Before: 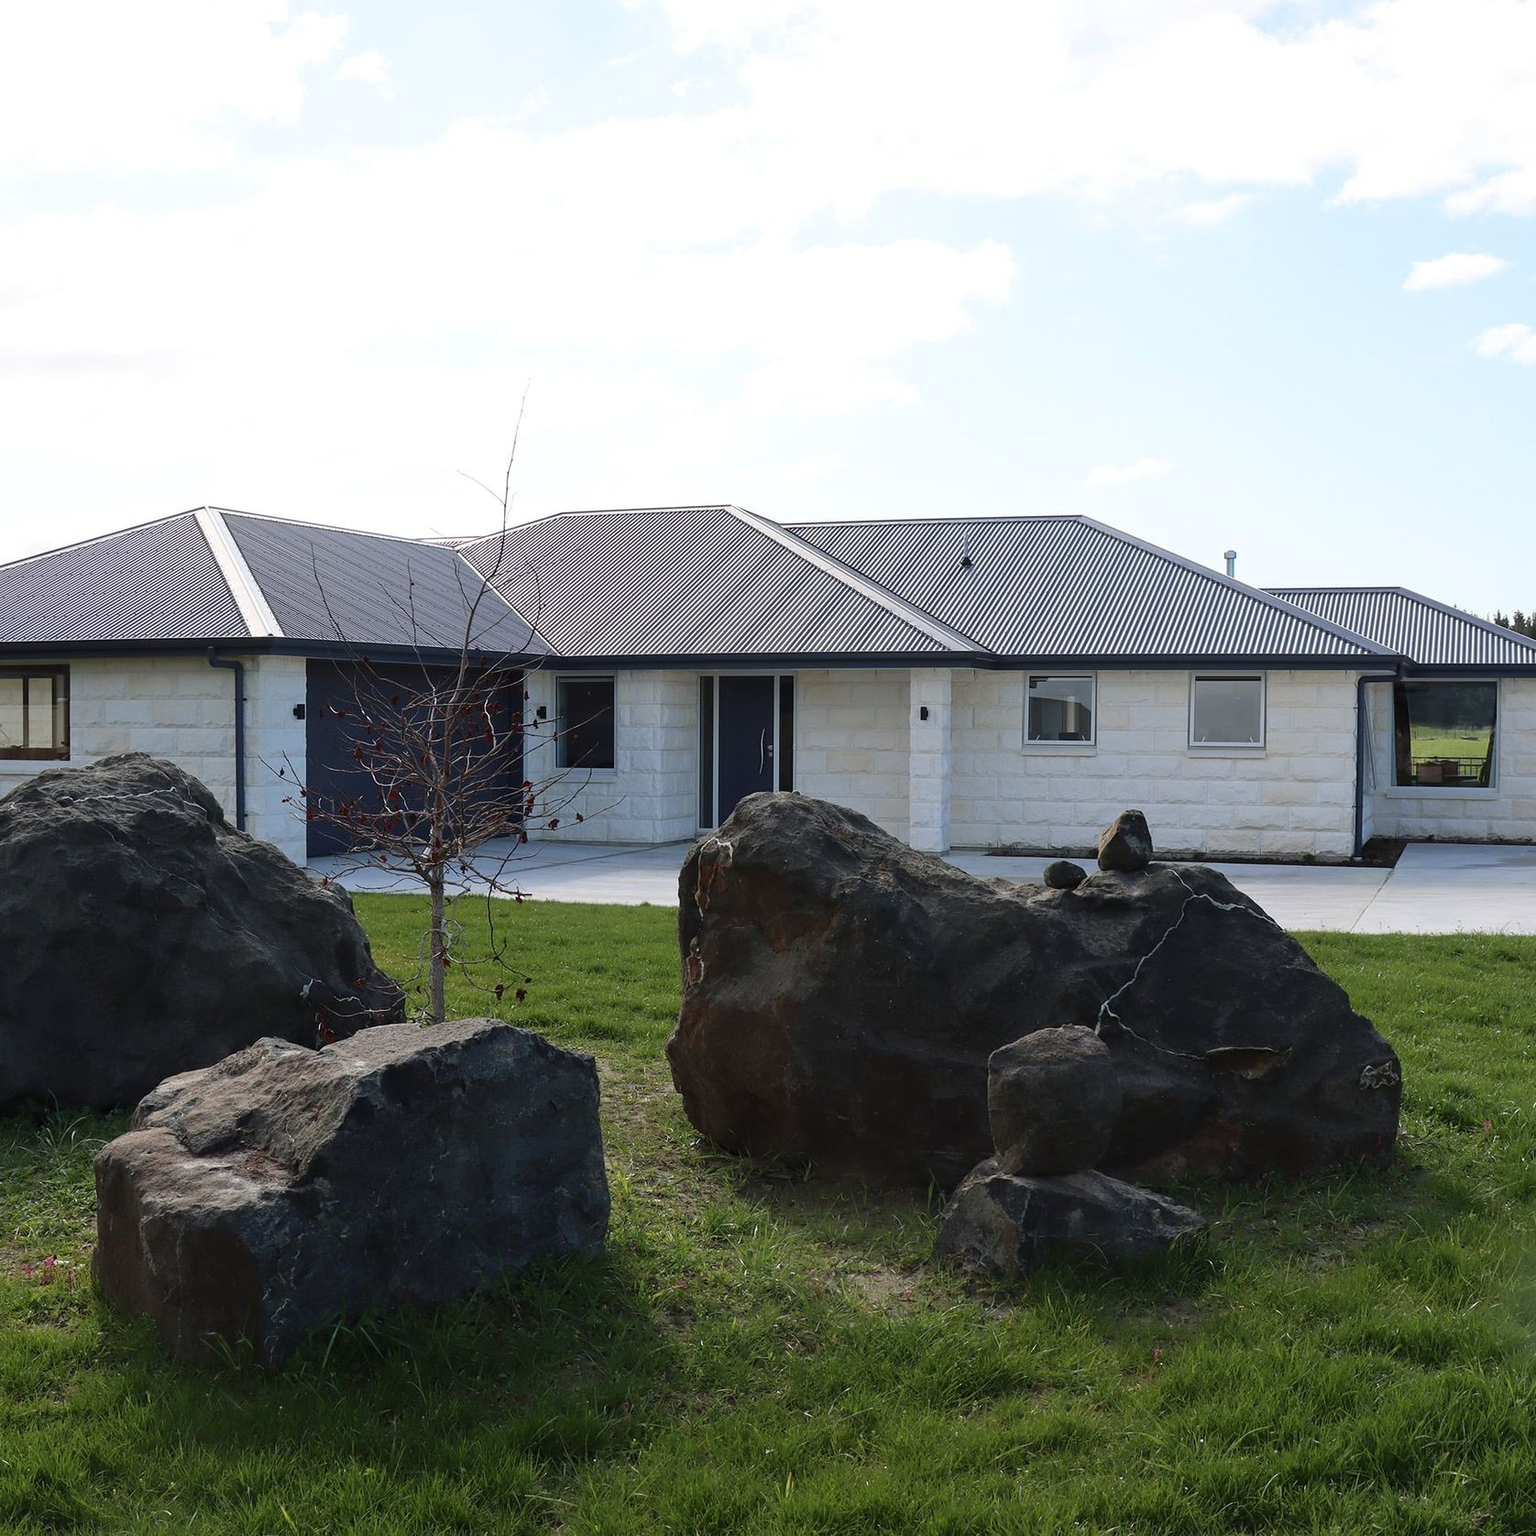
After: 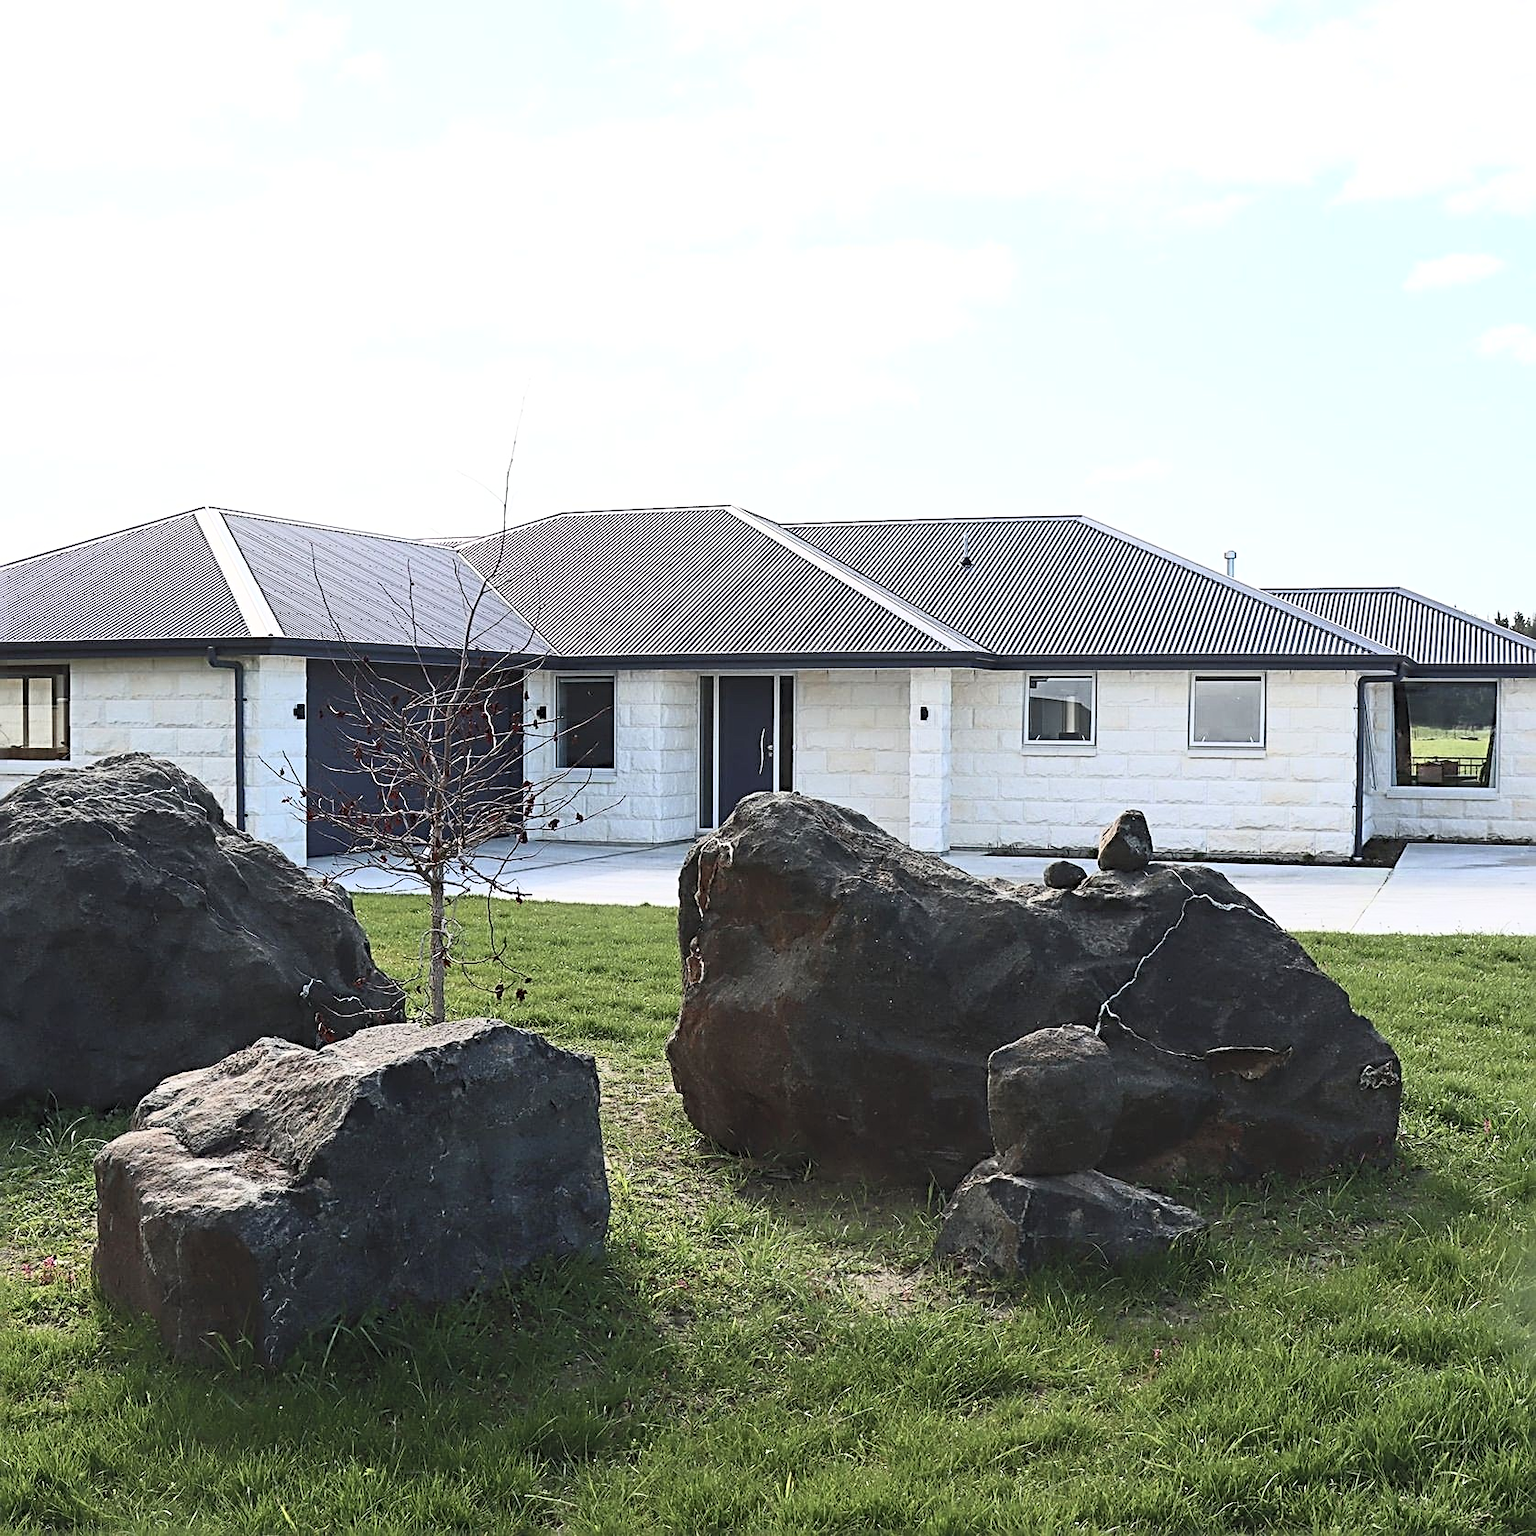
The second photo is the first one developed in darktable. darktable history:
sharpen: radius 3.025, amount 0.757
contrast brightness saturation: contrast 0.39, brightness 0.53
